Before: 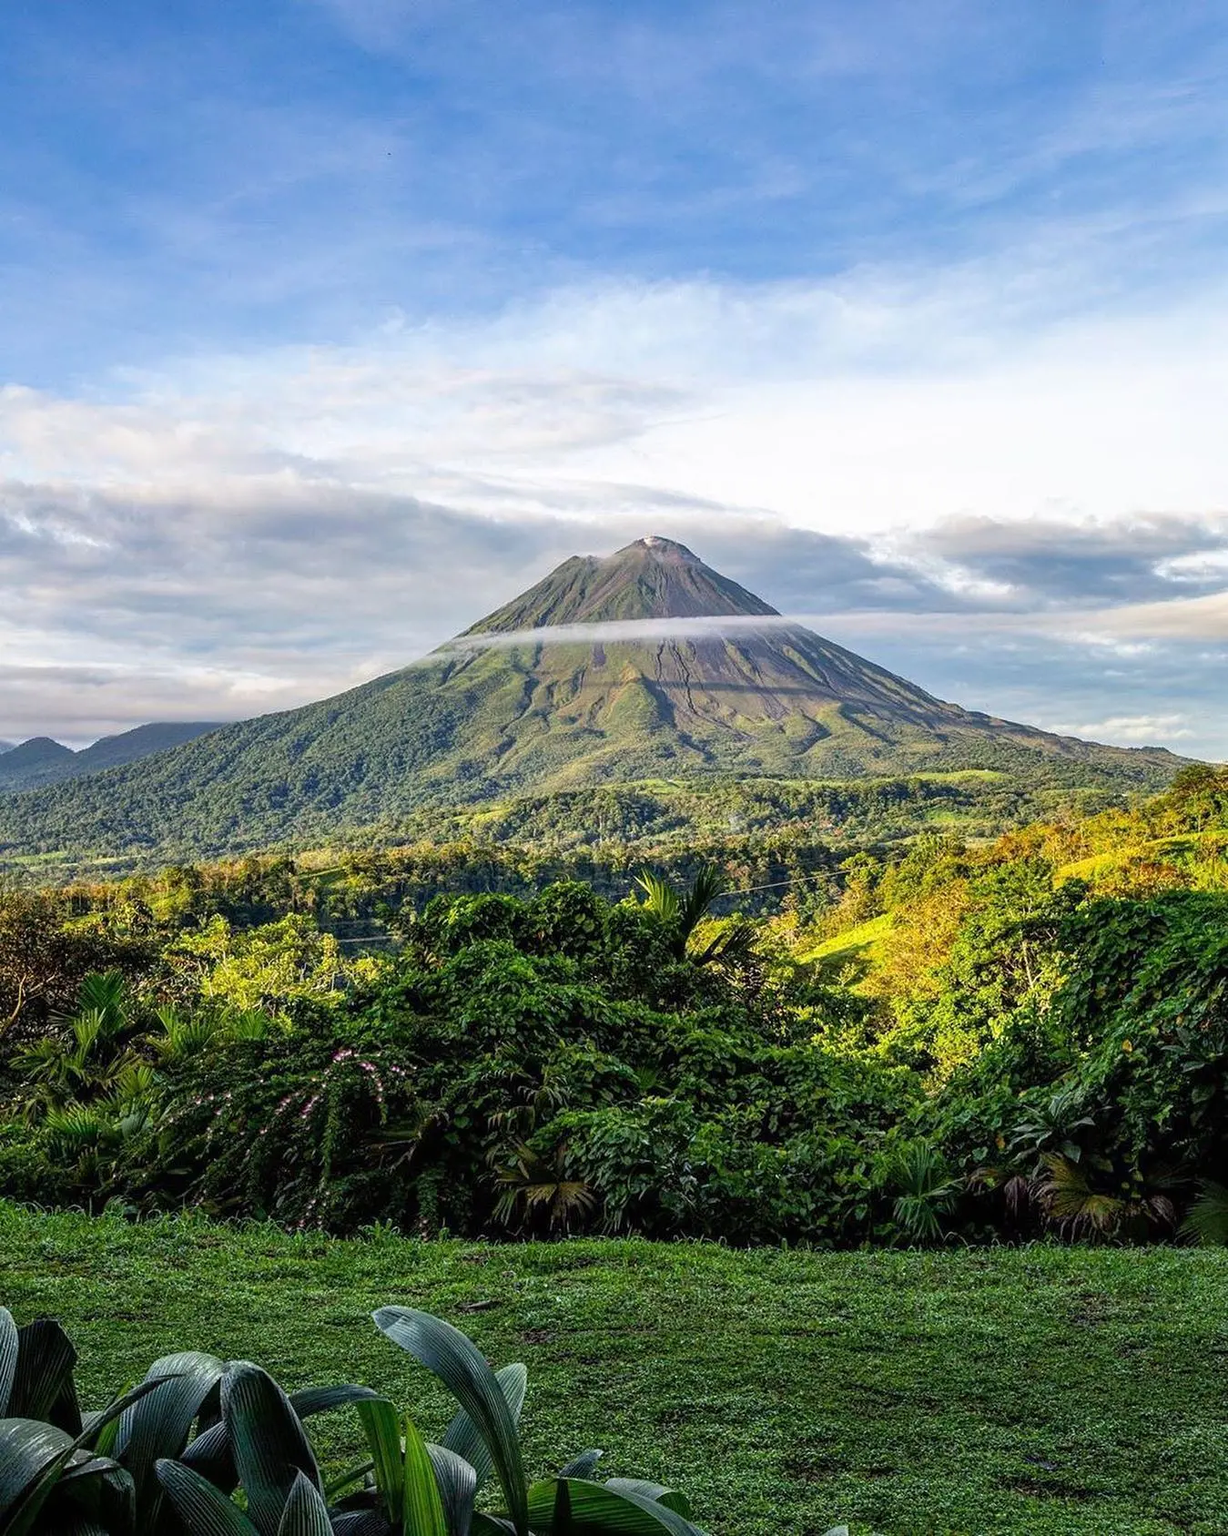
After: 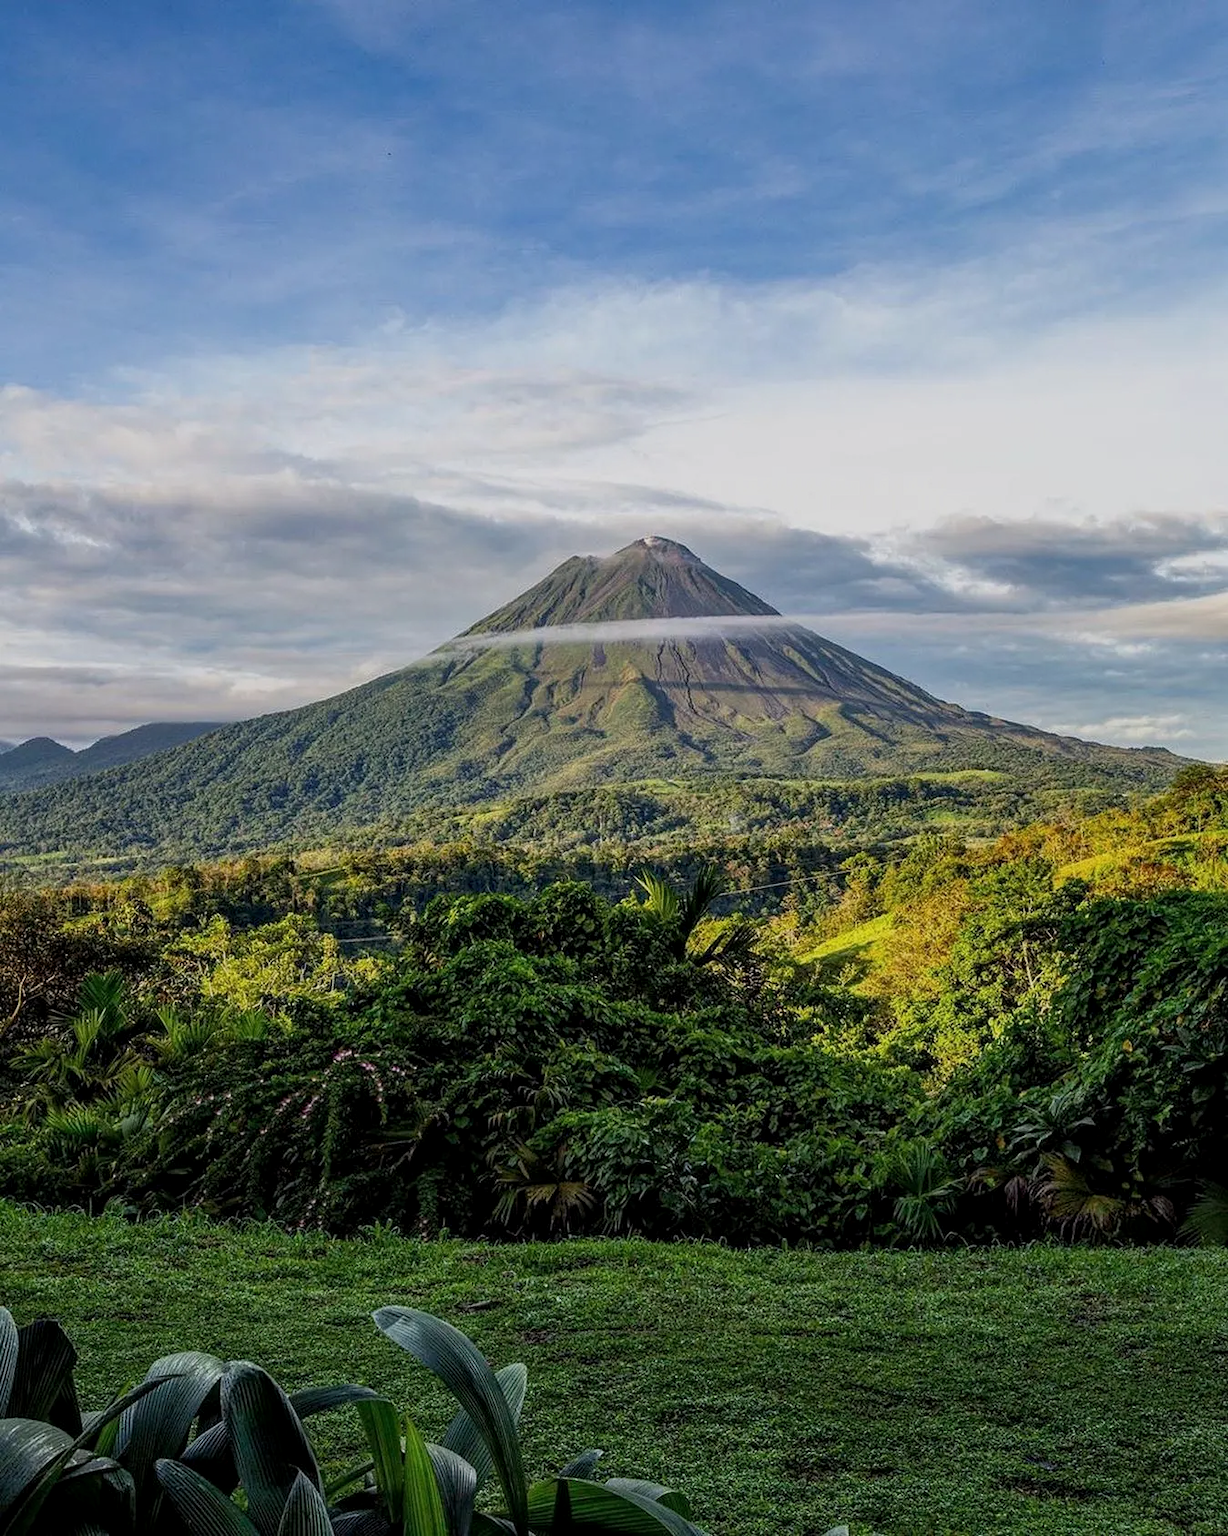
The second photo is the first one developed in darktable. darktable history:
exposure: exposure -0.601 EV, compensate highlight preservation false
local contrast: highlights 106%, shadows 100%, detail 120%, midtone range 0.2
